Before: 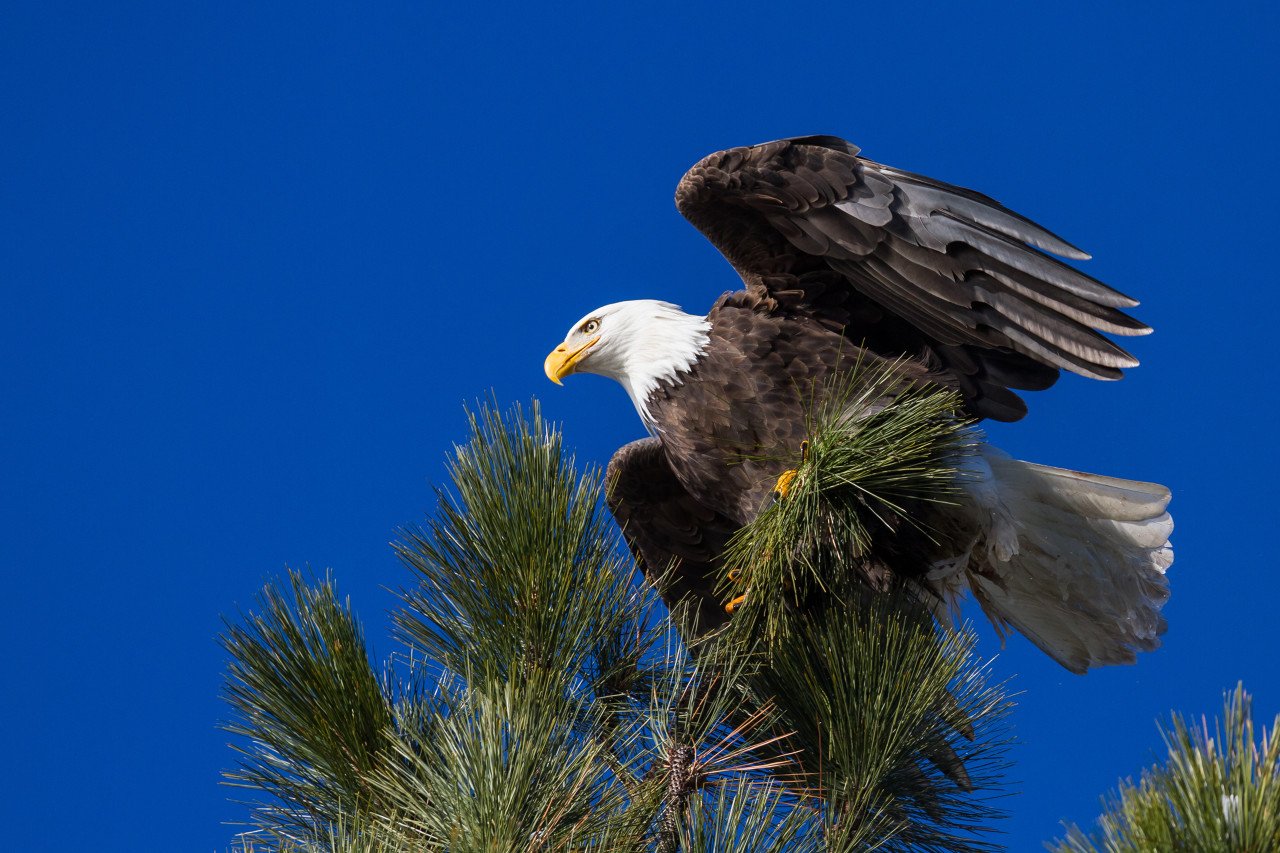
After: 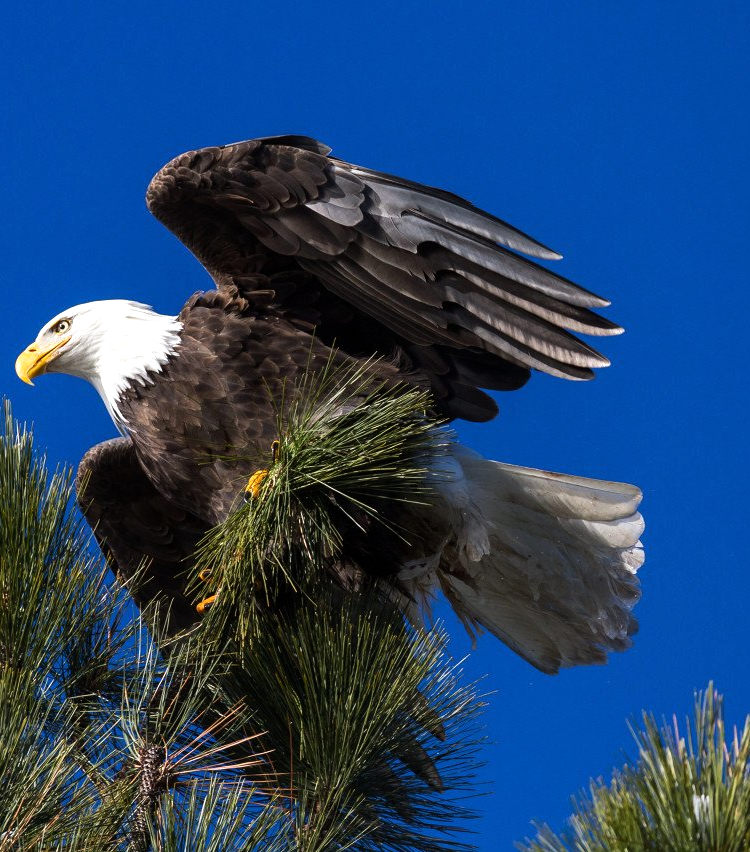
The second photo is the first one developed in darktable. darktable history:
crop: left 41.402%
tone equalizer: -8 EV -0.417 EV, -7 EV -0.389 EV, -6 EV -0.333 EV, -5 EV -0.222 EV, -3 EV 0.222 EV, -2 EV 0.333 EV, -1 EV 0.389 EV, +0 EV 0.417 EV, edges refinement/feathering 500, mask exposure compensation -1.57 EV, preserve details no
